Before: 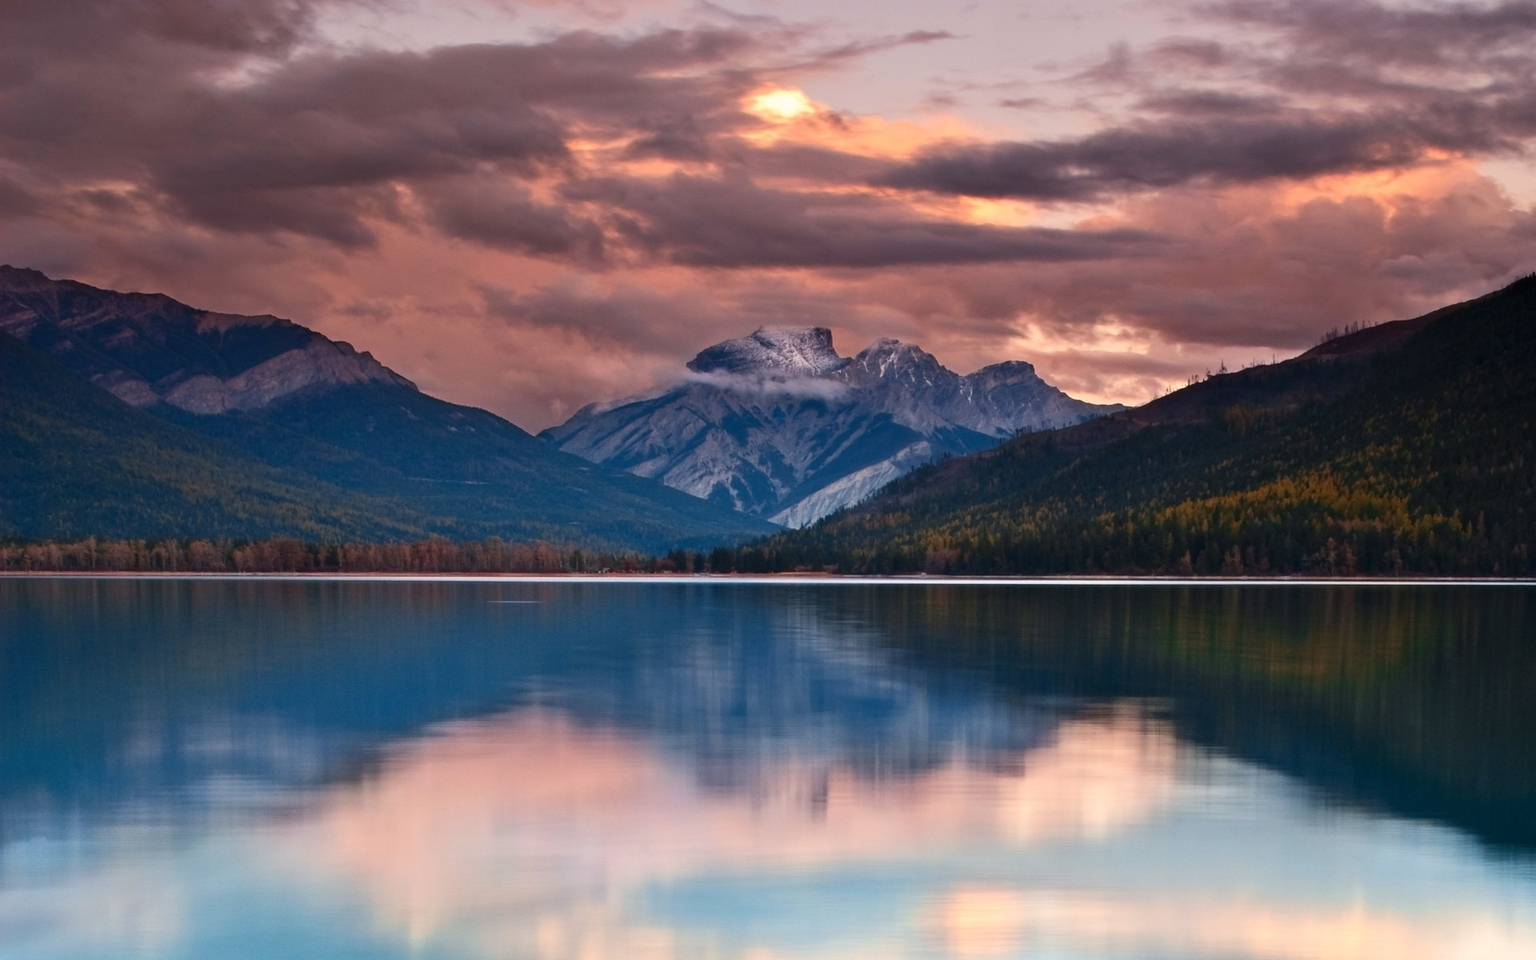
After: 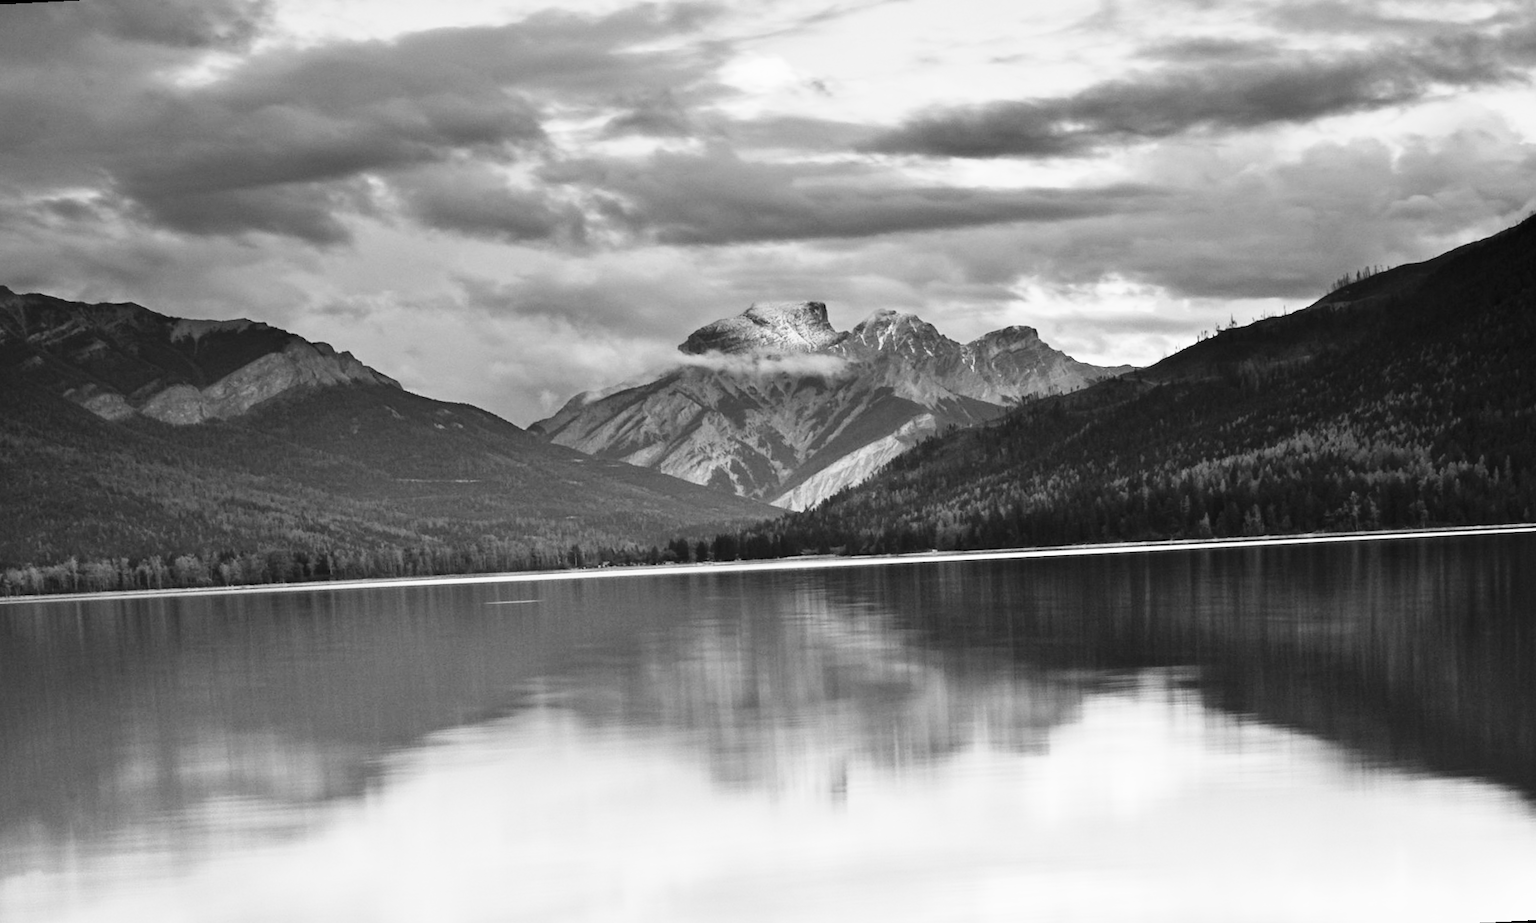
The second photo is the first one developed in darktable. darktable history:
rotate and perspective: rotation -3°, crop left 0.031, crop right 0.968, crop top 0.07, crop bottom 0.93
monochrome: on, module defaults
base curve: curves: ch0 [(0, 0) (0.018, 0.026) (0.143, 0.37) (0.33, 0.731) (0.458, 0.853) (0.735, 0.965) (0.905, 0.986) (1, 1)]
